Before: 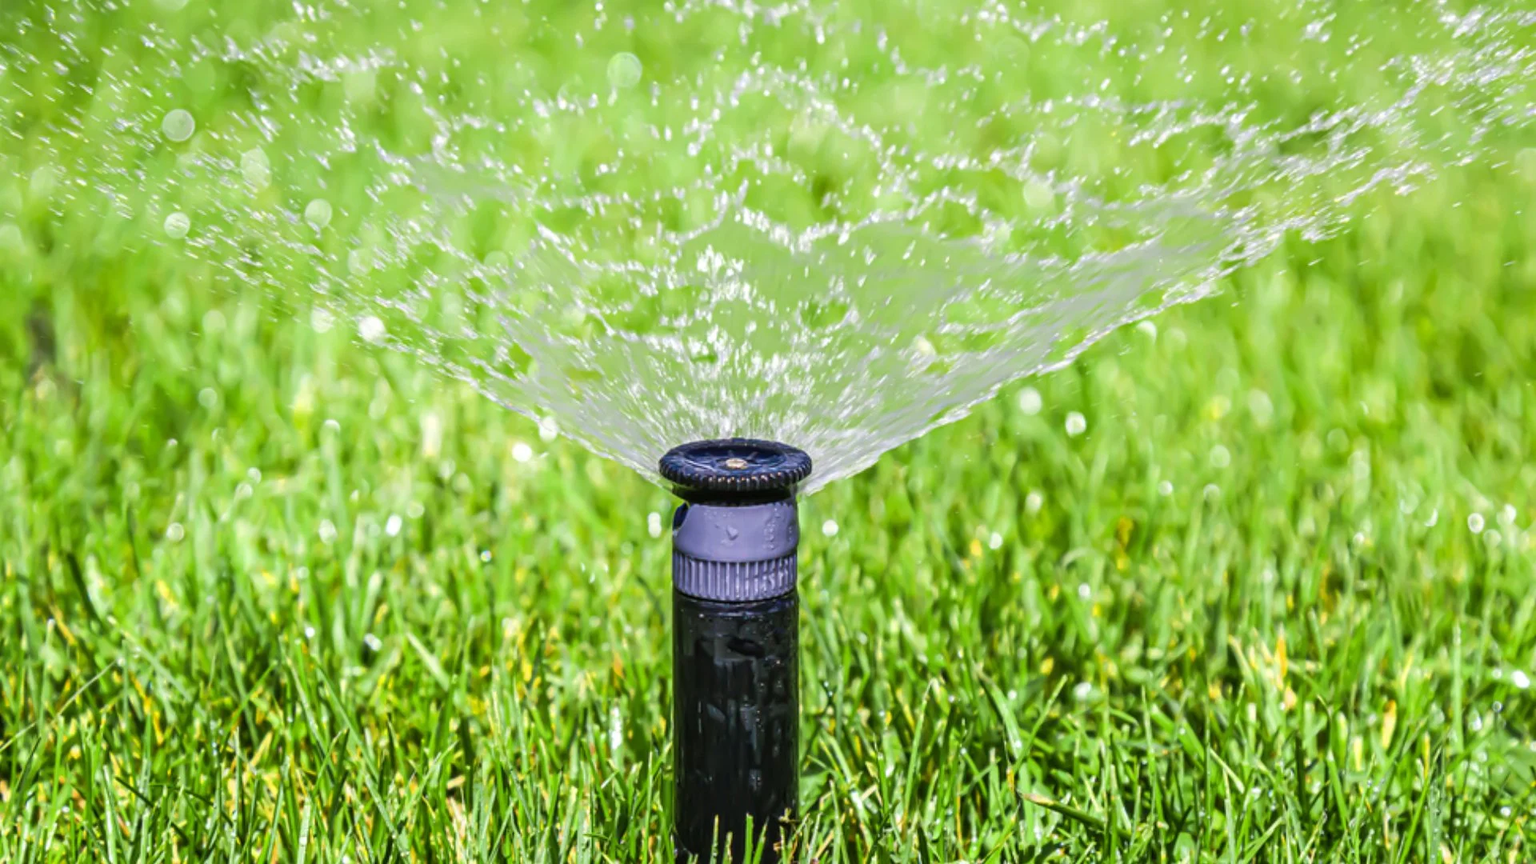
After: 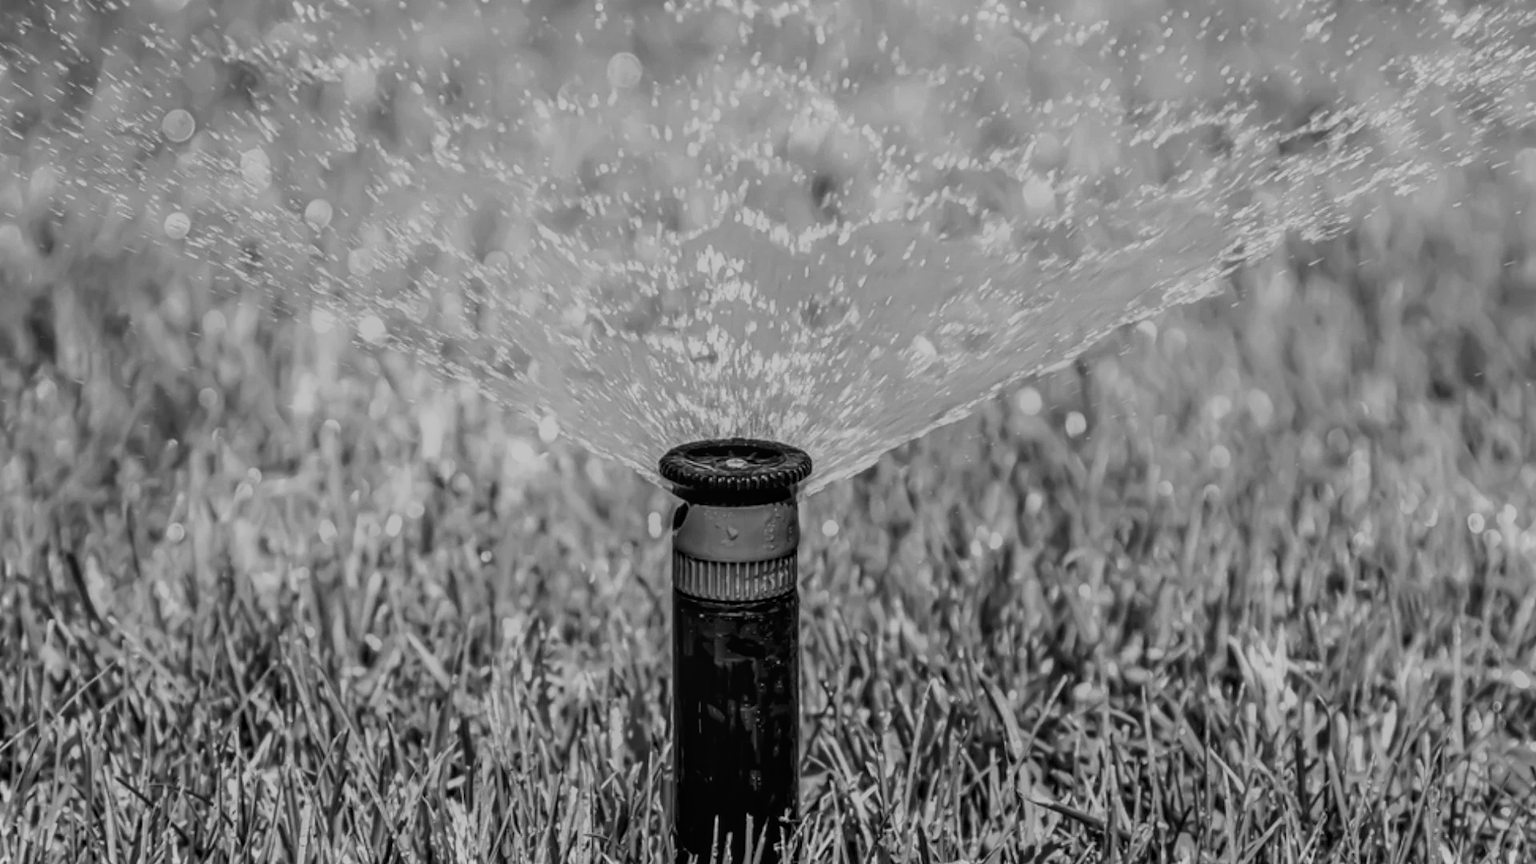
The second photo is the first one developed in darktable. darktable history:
contrast brightness saturation: brightness -0.02, saturation 0.35
tone curve: curves: ch0 [(0, 0) (0.003, 0) (0.011, 0.001) (0.025, 0.003) (0.044, 0.004) (0.069, 0.007) (0.1, 0.01) (0.136, 0.033) (0.177, 0.082) (0.224, 0.141) (0.277, 0.208) (0.335, 0.282) (0.399, 0.363) (0.468, 0.451) (0.543, 0.545) (0.623, 0.647) (0.709, 0.756) (0.801, 0.87) (0.898, 0.972) (1, 1)], preserve colors none
local contrast: on, module defaults
monochrome: a 79.32, b 81.83, size 1.1
